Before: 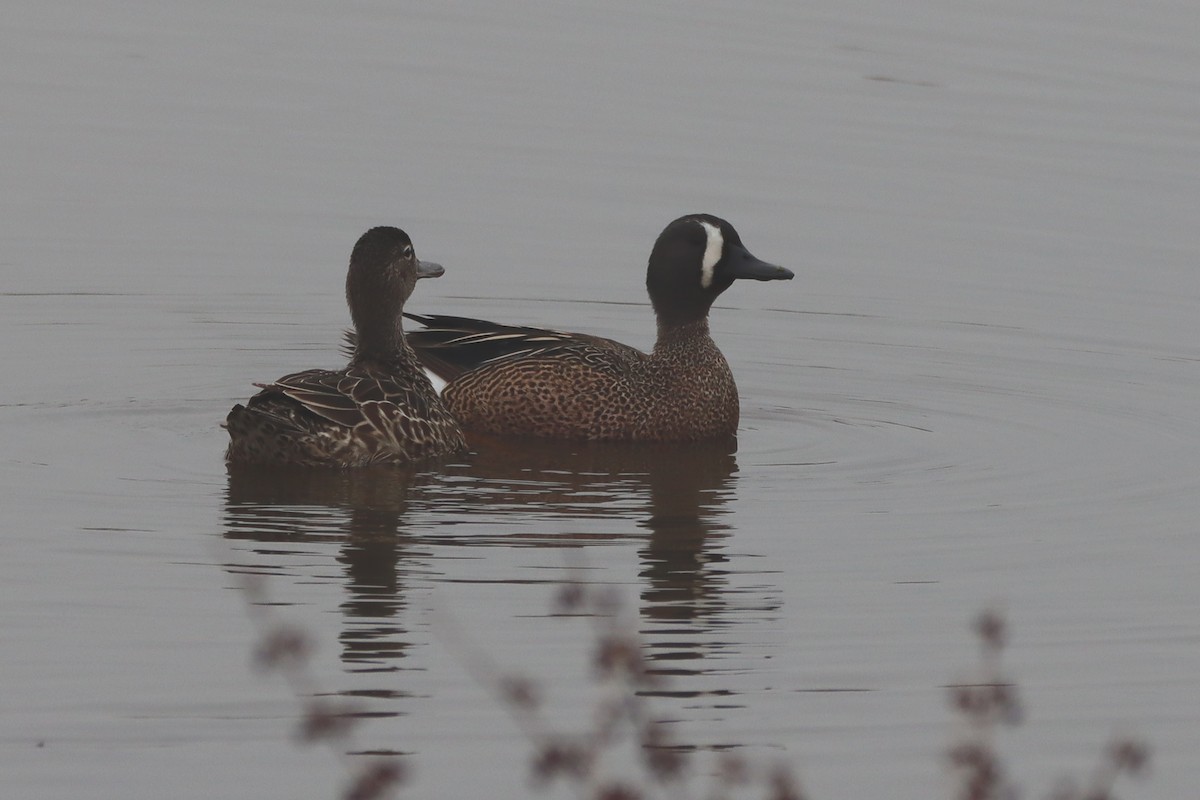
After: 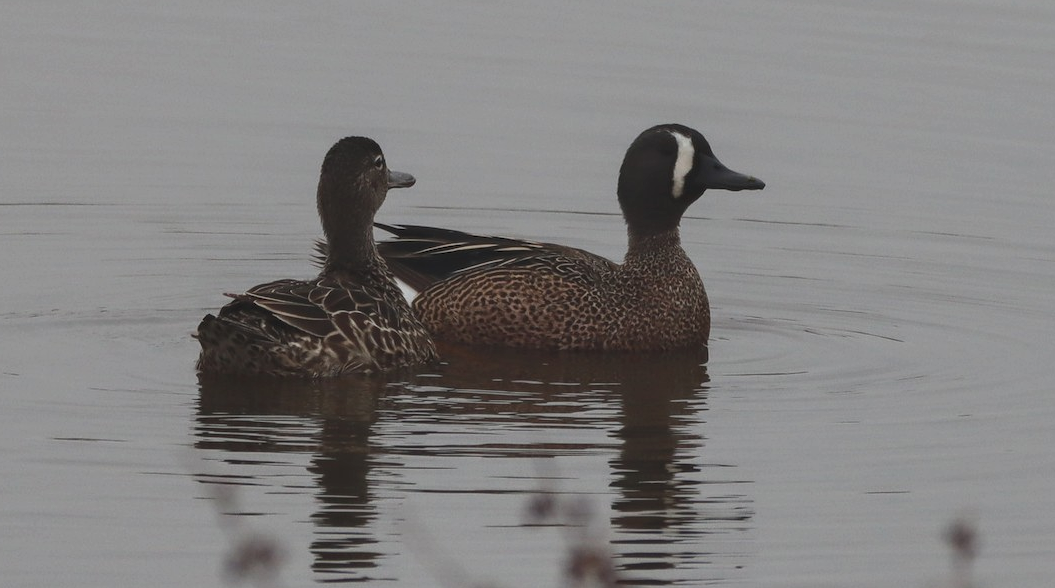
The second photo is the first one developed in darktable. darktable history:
white balance: emerald 1
local contrast: detail 130%
crop and rotate: left 2.425%, top 11.305%, right 9.6%, bottom 15.08%
